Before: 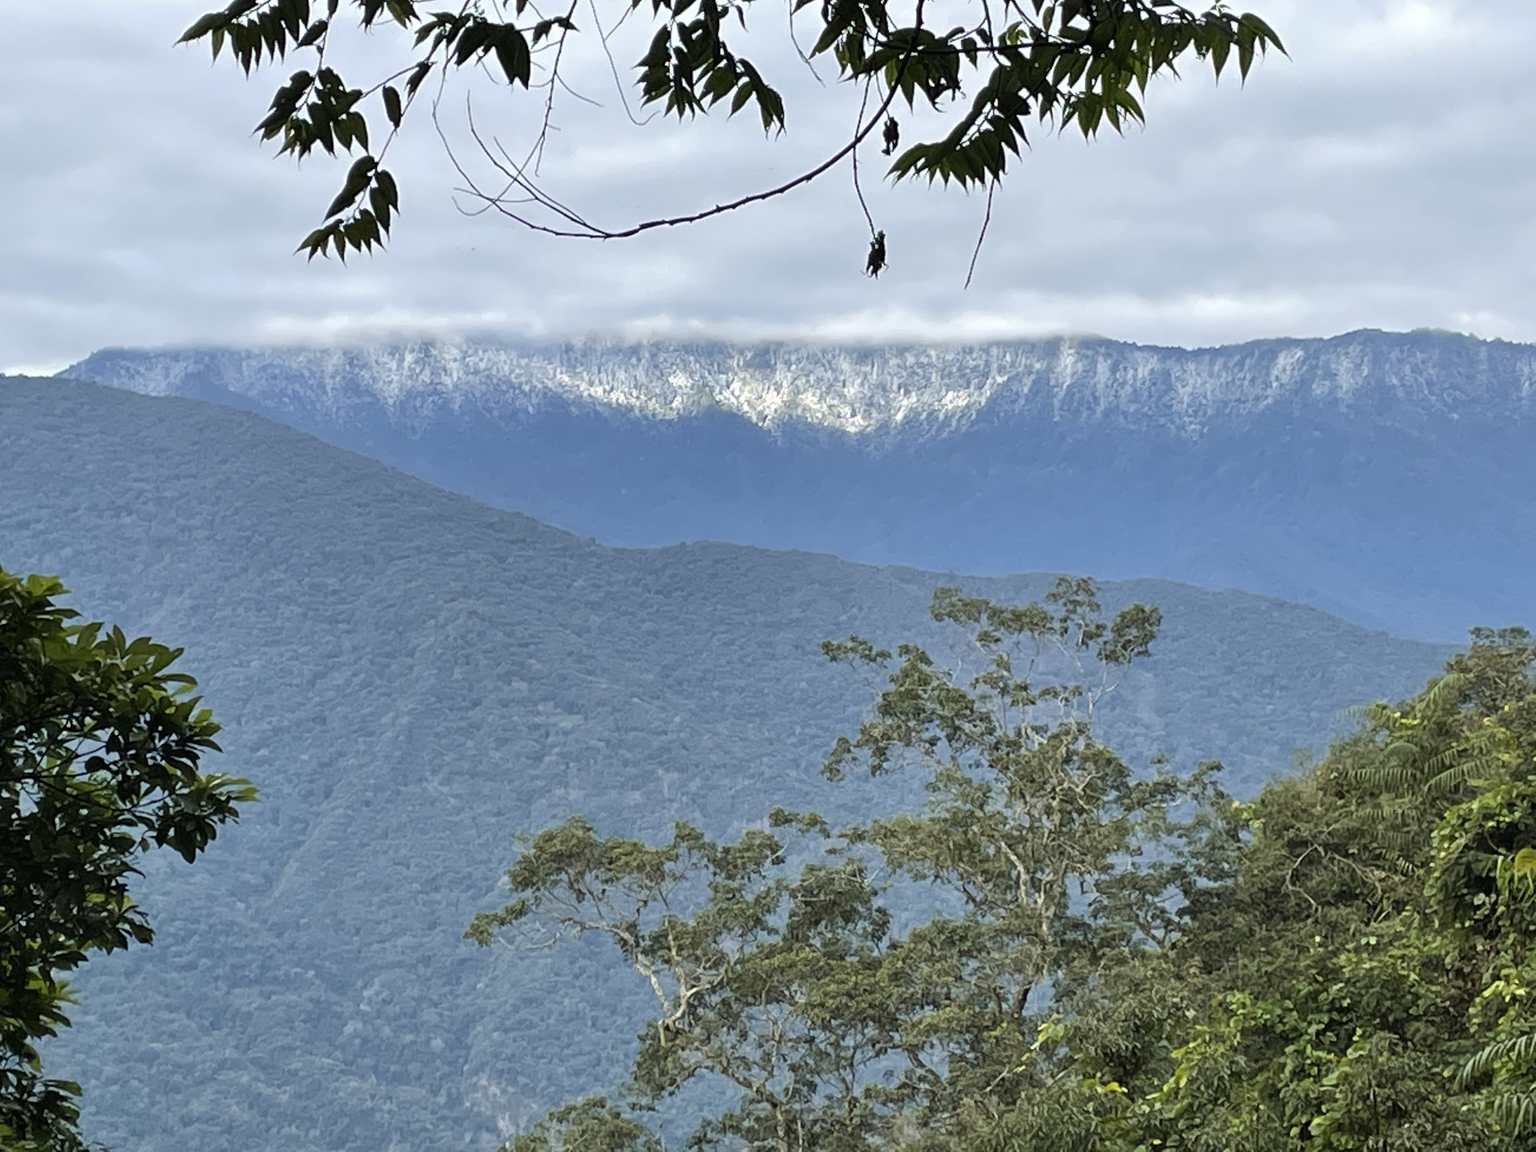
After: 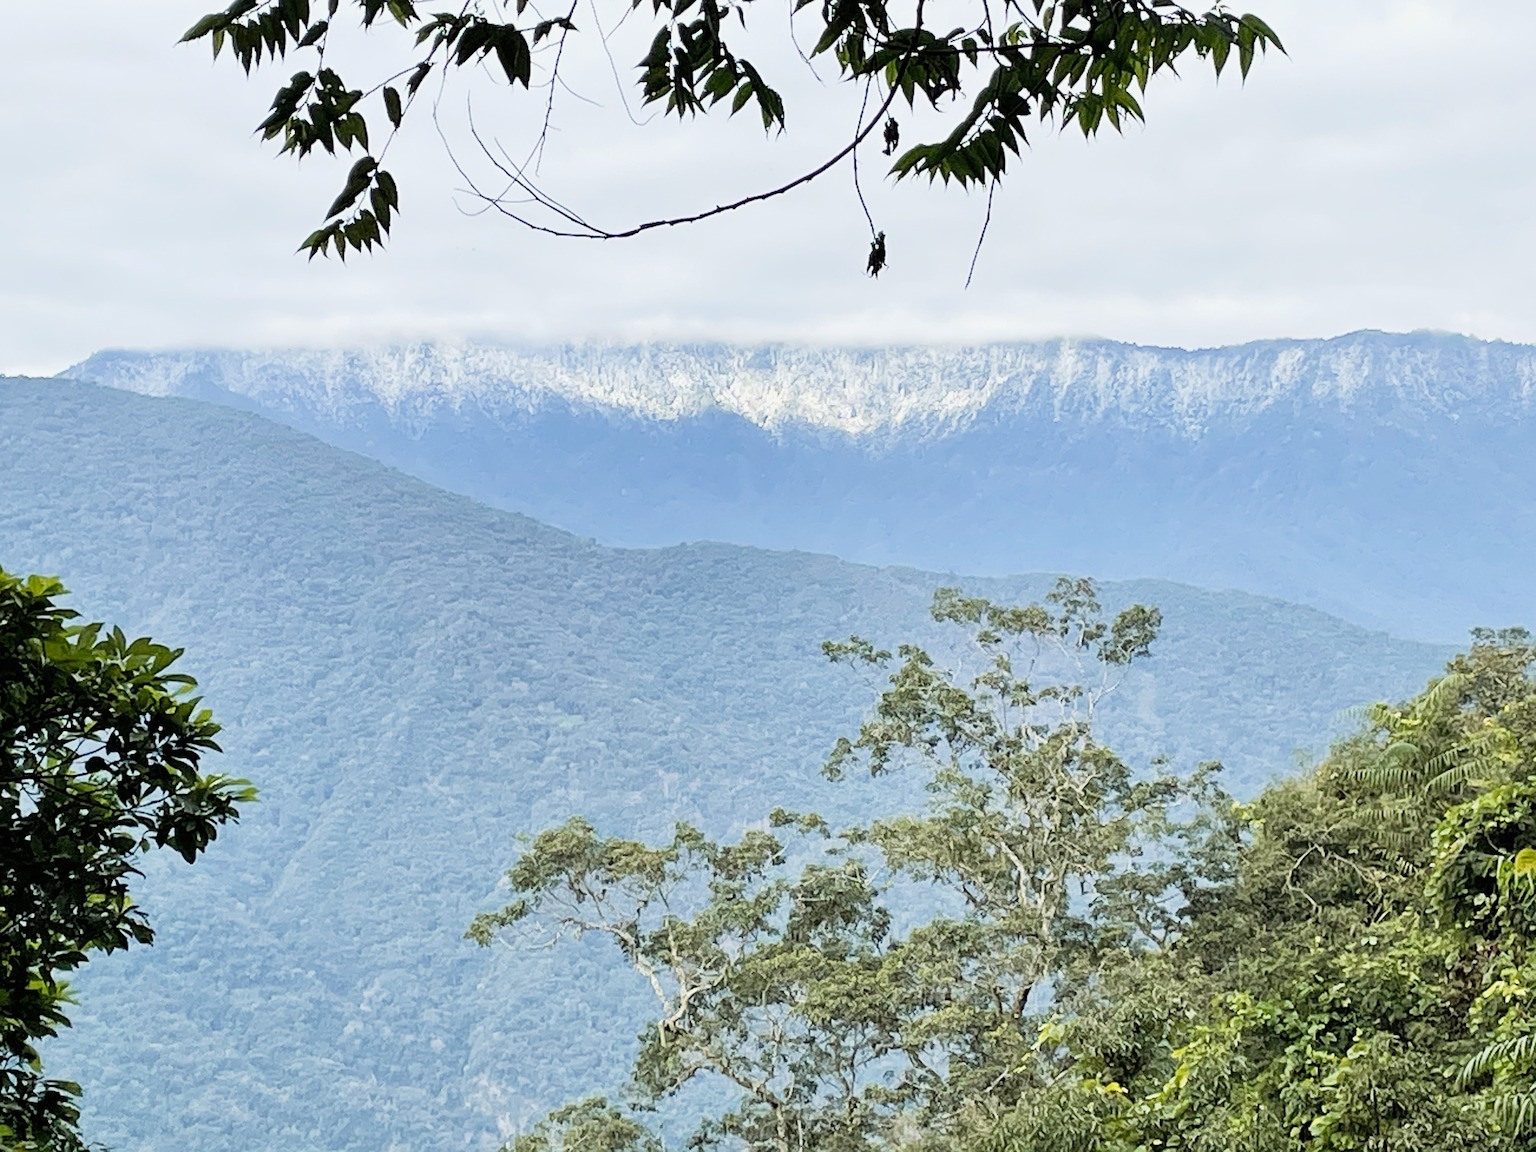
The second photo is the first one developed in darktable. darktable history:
exposure: exposure -0.487 EV, compensate highlight preservation false
tone curve: curves: ch0 [(0, 0) (0.082, 0.02) (0.129, 0.078) (0.275, 0.301) (0.67, 0.809) (1, 1)], preserve colors none
contrast brightness saturation: contrast 0.138, brightness 0.222
sharpen: radius 2.15, amount 0.389, threshold 0.072
